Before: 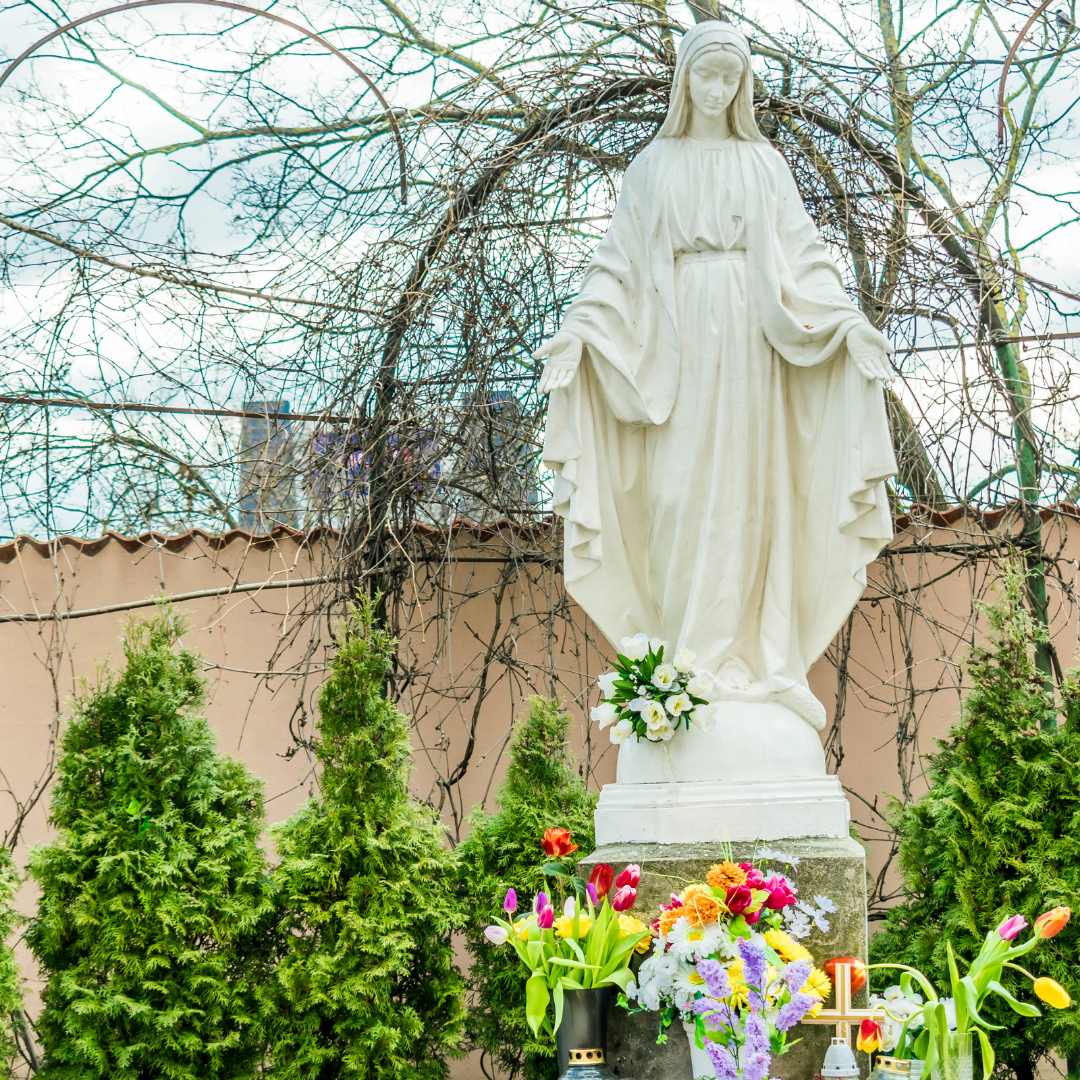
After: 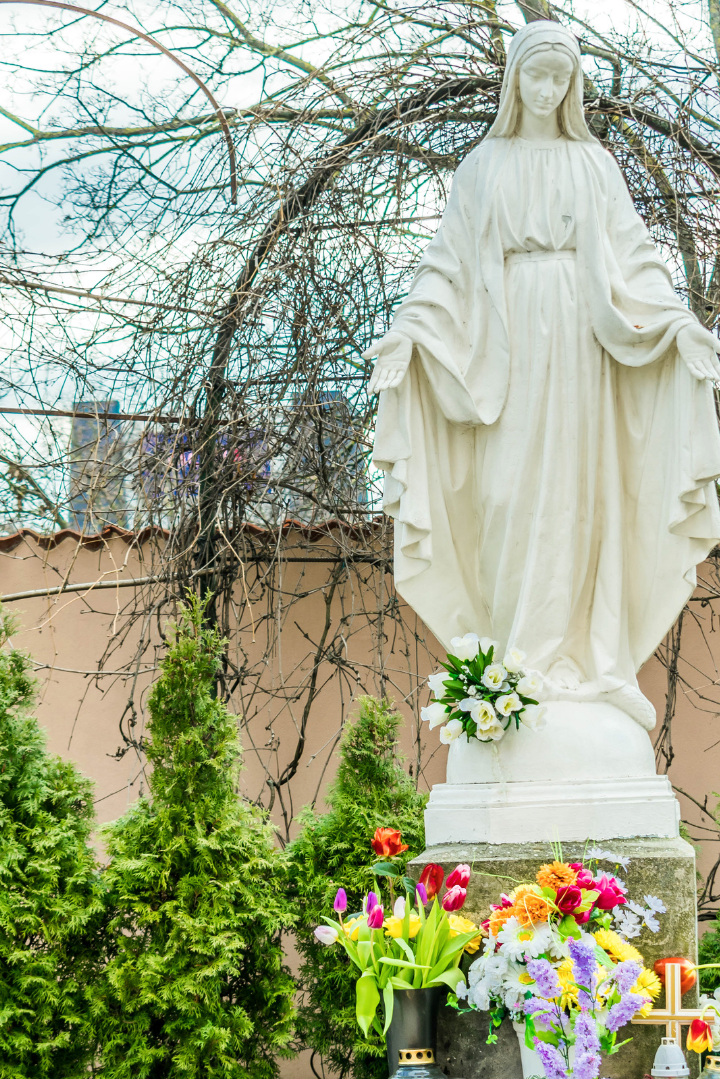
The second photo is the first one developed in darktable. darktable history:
exposure: exposure 0.014 EV, compensate highlight preservation false
crop and rotate: left 15.754%, right 17.579%
color balance rgb: on, module defaults
